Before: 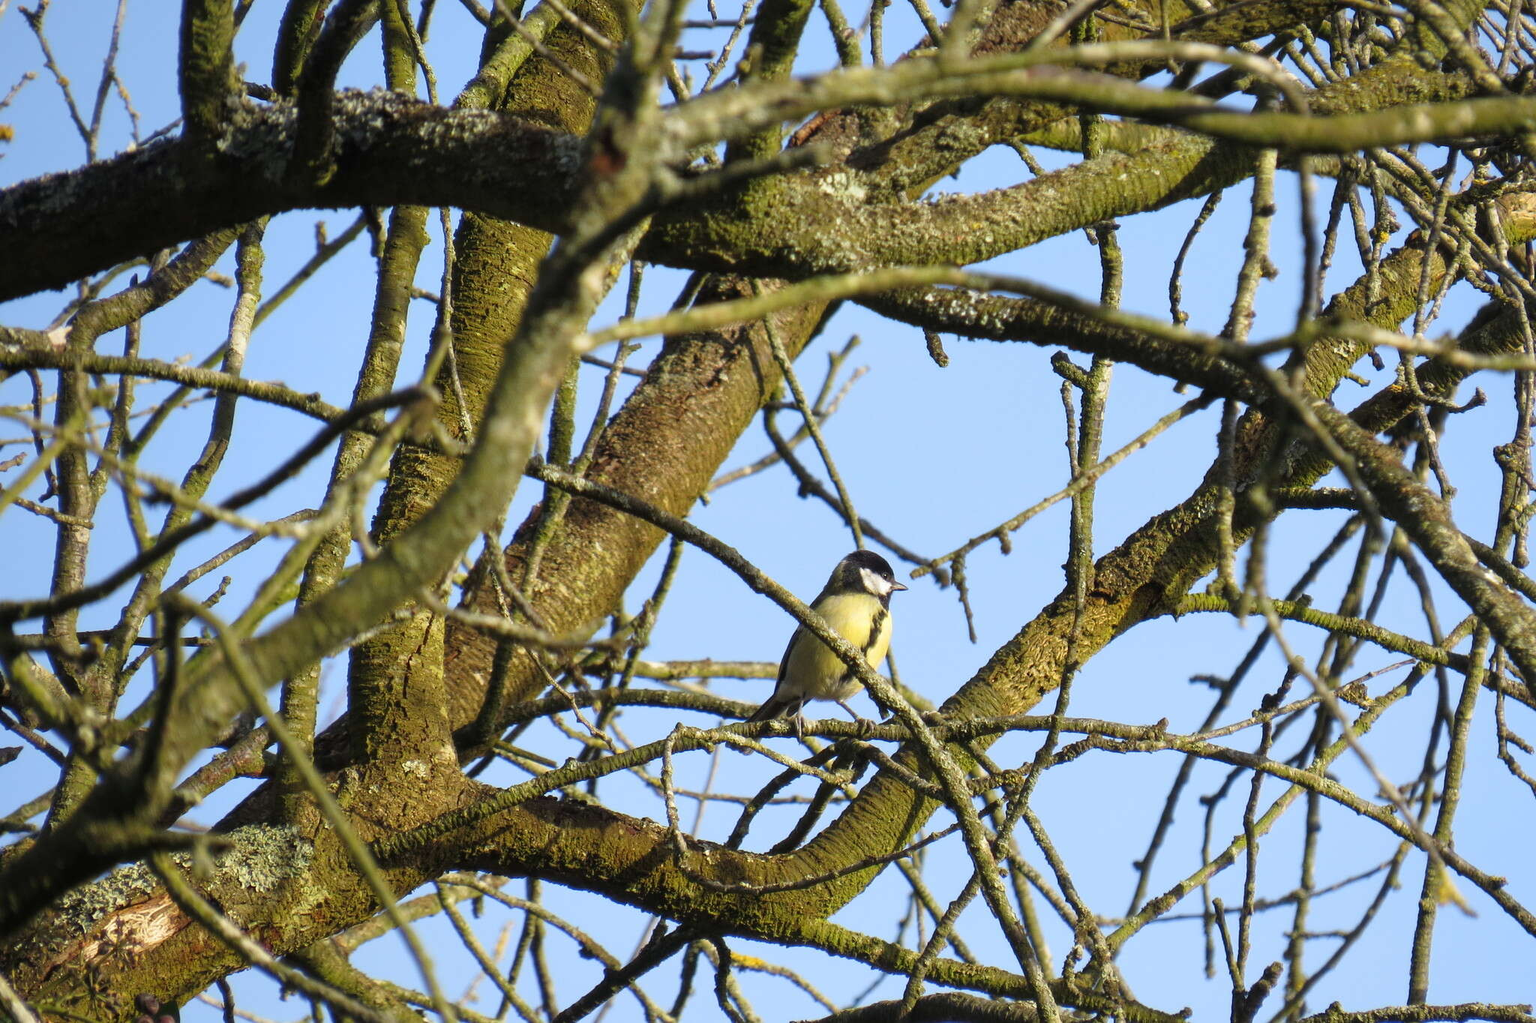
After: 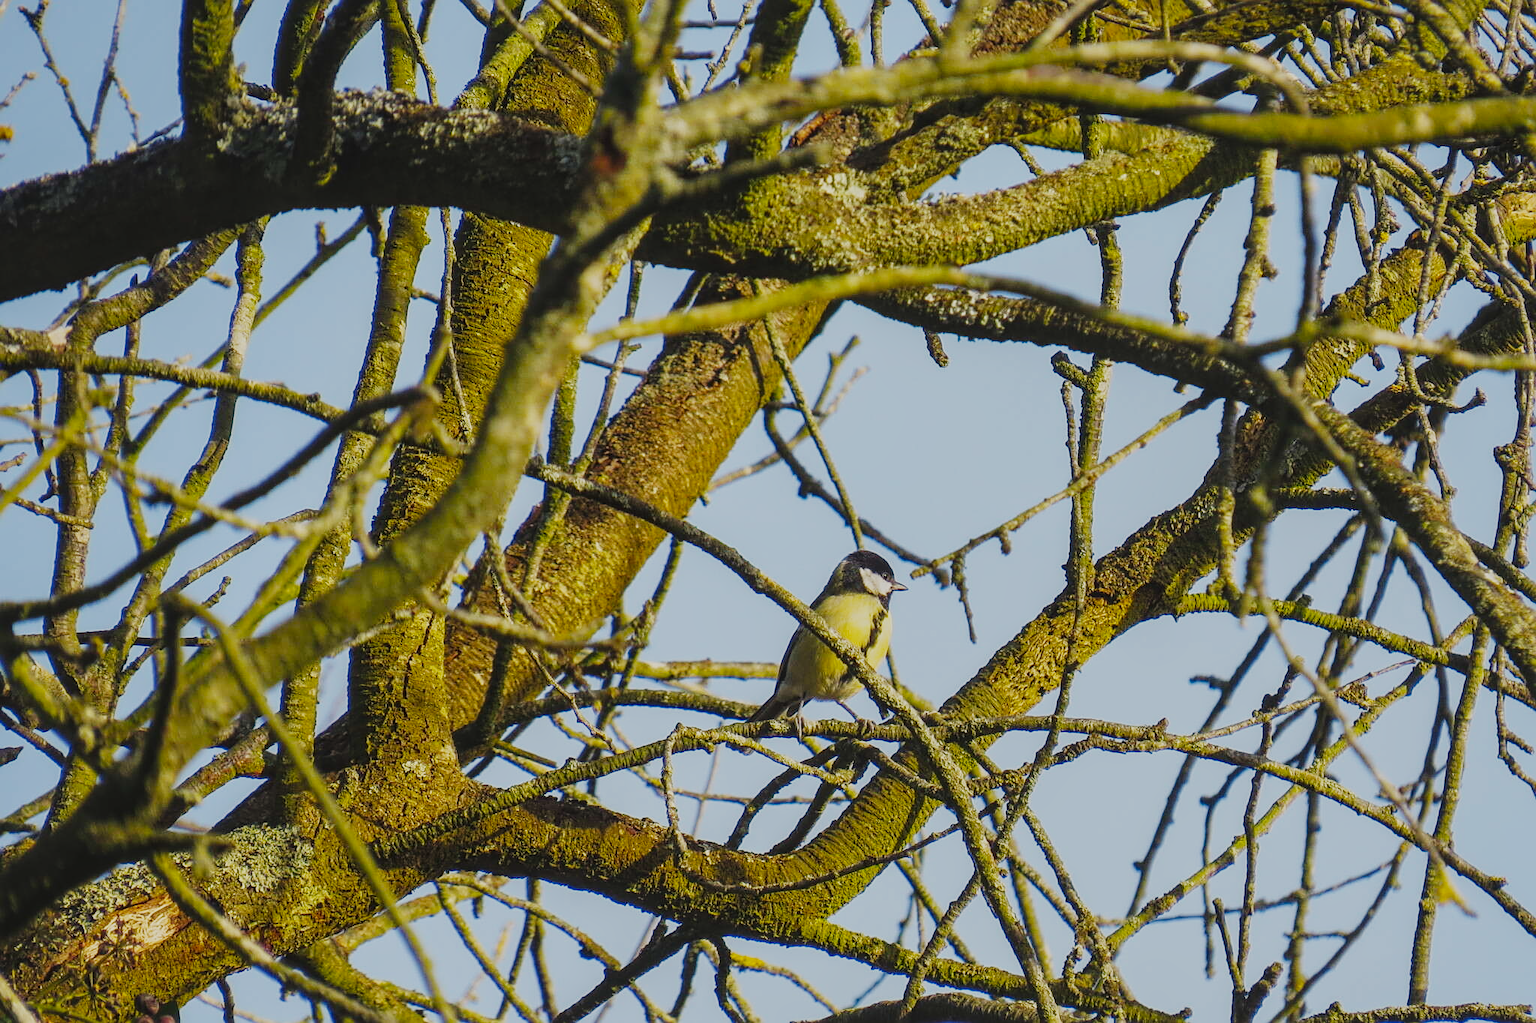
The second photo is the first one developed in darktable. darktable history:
sharpen: on, module defaults
exposure: black level correction -0.003, exposure 0.039 EV, compensate exposure bias true, compensate highlight preservation false
color balance rgb: highlights gain › chroma 3.004%, highlights gain › hue 76.8°, global offset › luminance 0.484%, linear chroma grading › global chroma 8.718%, perceptual saturation grading › global saturation 19.742%, global vibrance 20%
local contrast: on, module defaults
filmic rgb: black relative exposure -16 EV, white relative exposure 6.87 EV, hardness 4.7, preserve chrominance no, color science v5 (2021), contrast in shadows safe, contrast in highlights safe
